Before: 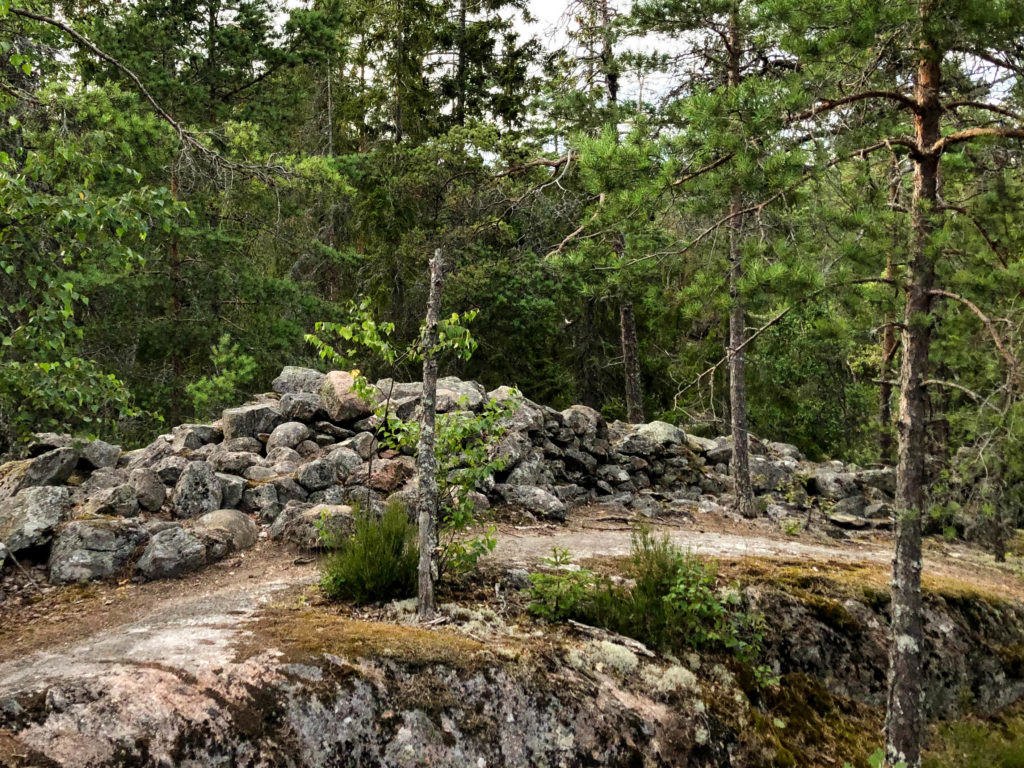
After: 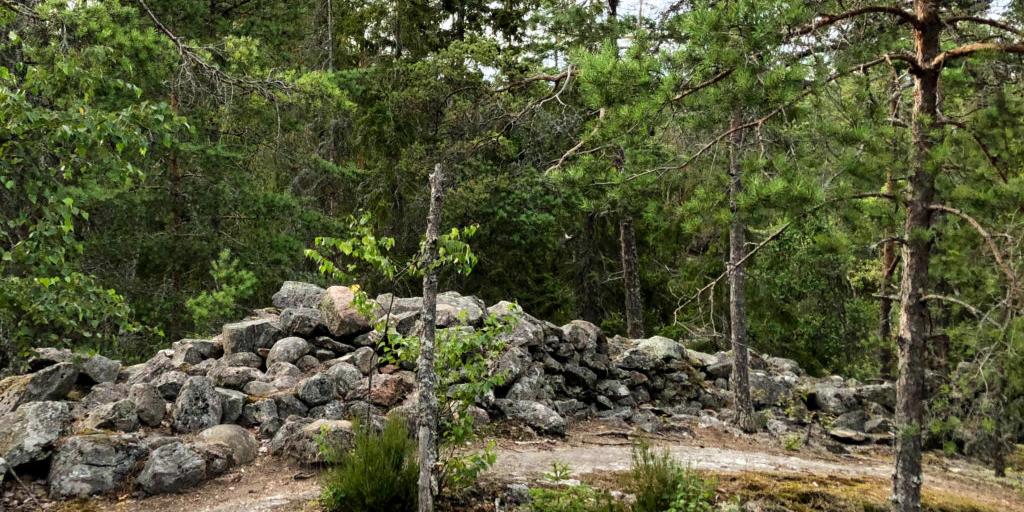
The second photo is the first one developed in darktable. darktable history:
white balance: red 0.988, blue 1.017
crop: top 11.166%, bottom 22.168%
